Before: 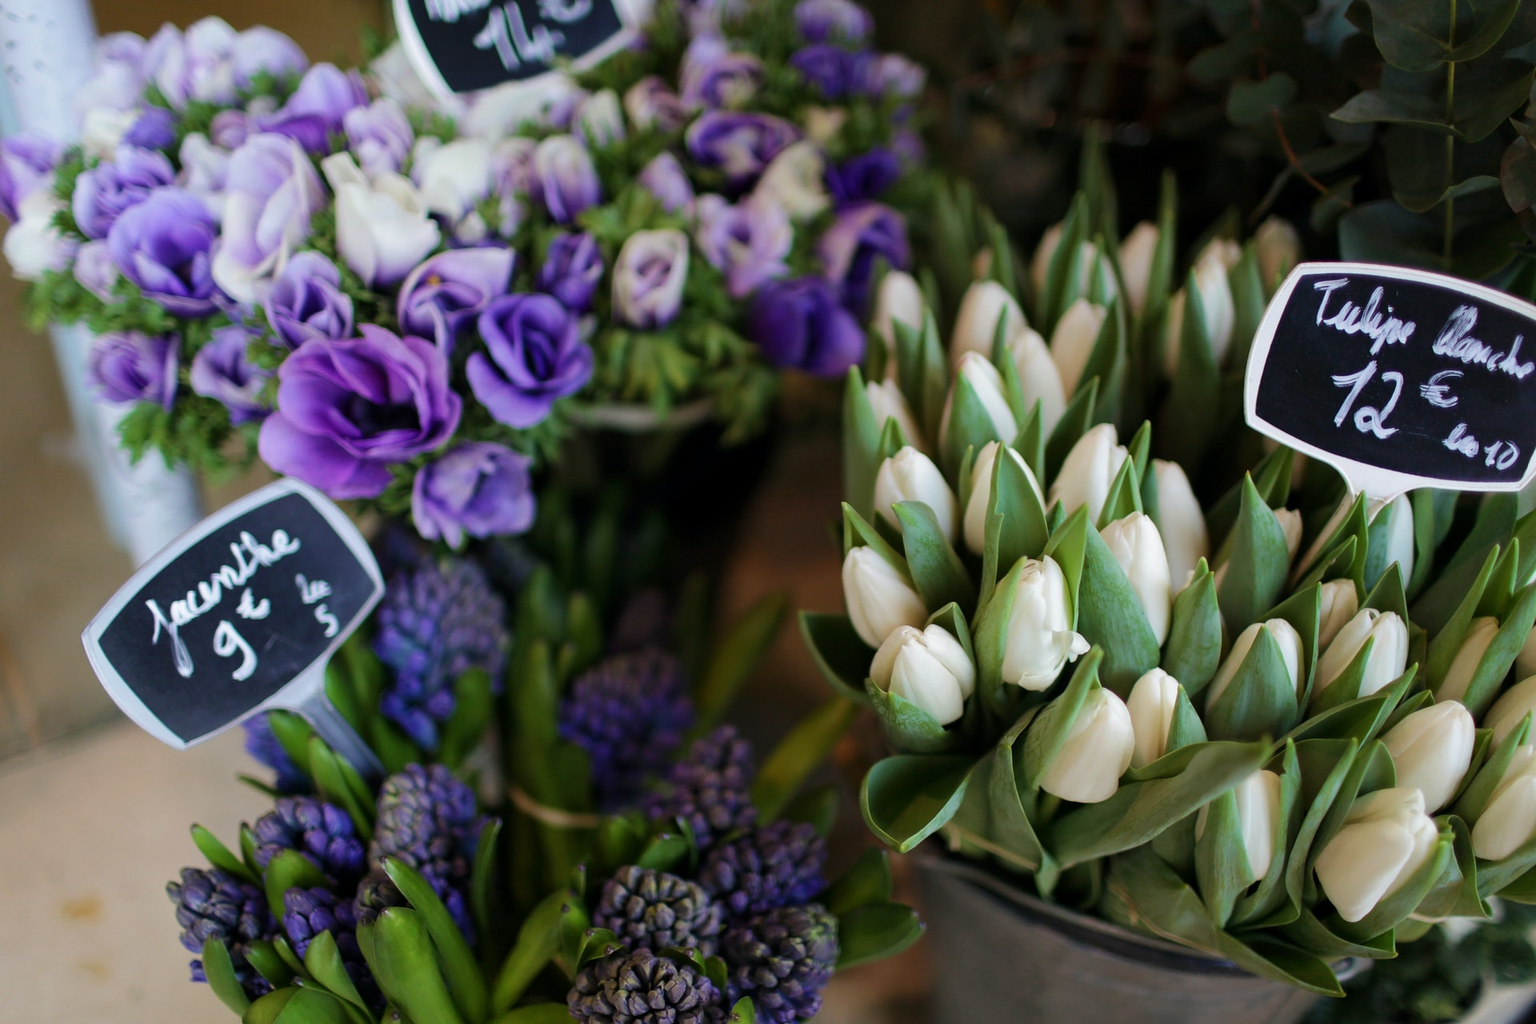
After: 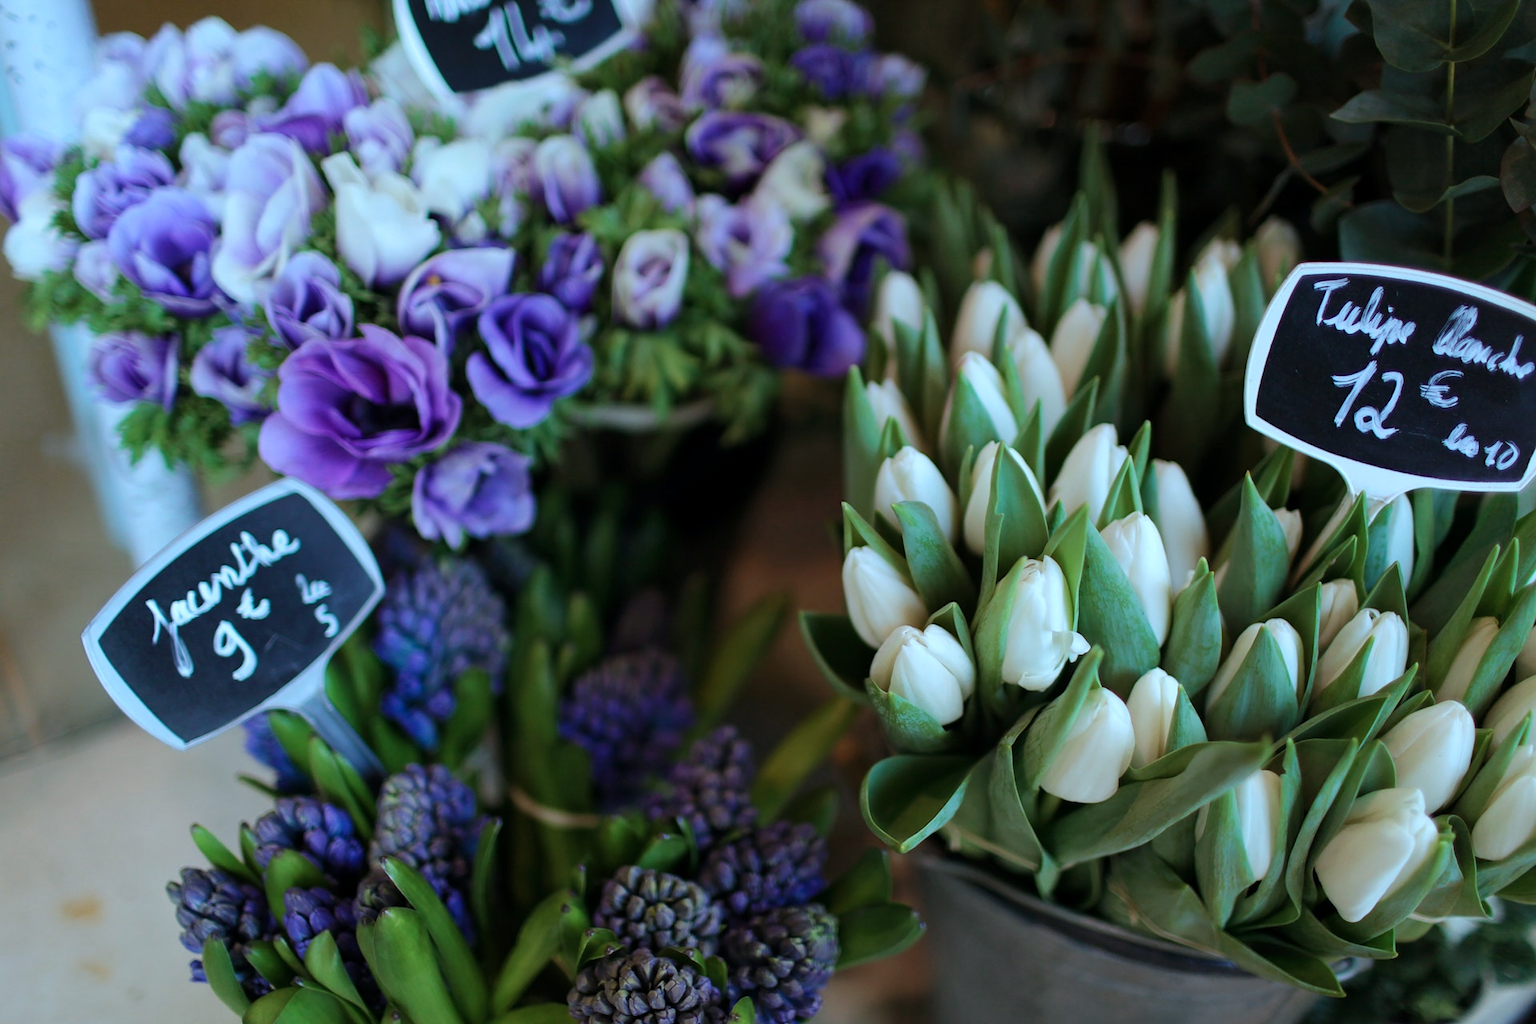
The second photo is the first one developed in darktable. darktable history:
color correction: highlights a* -10.47, highlights b* -18.73
